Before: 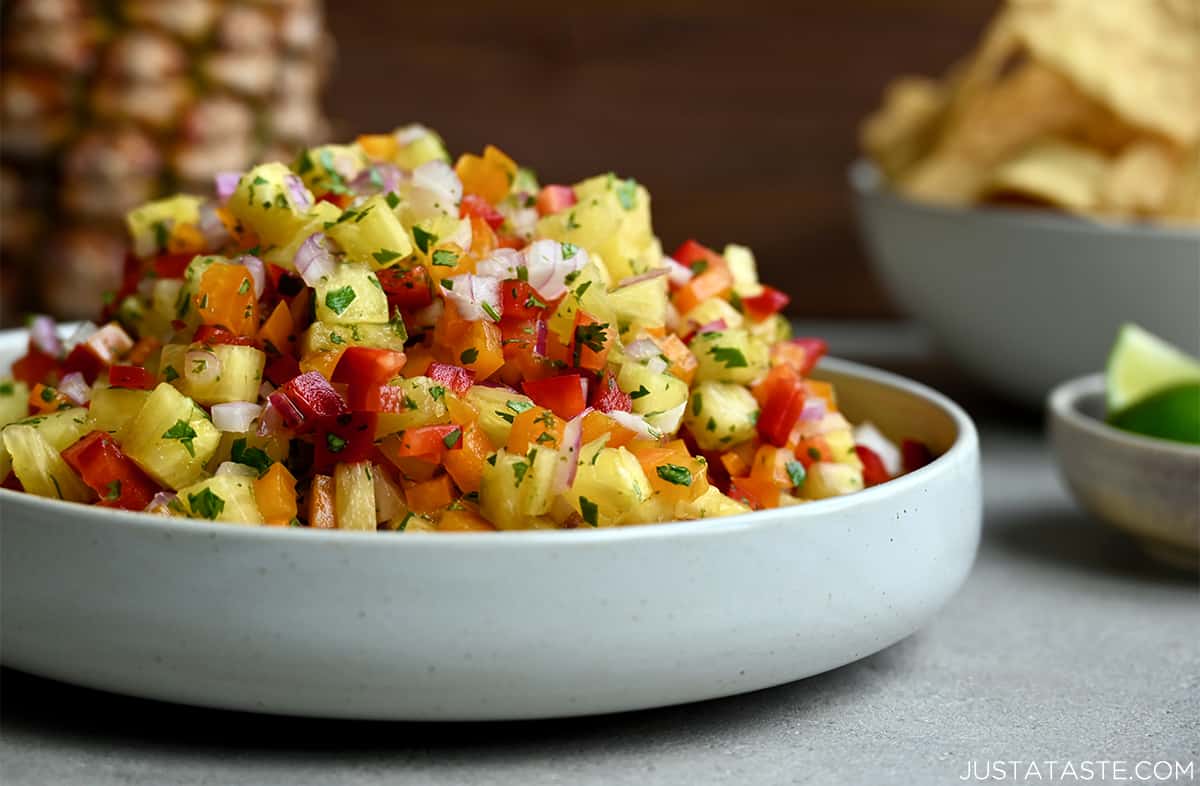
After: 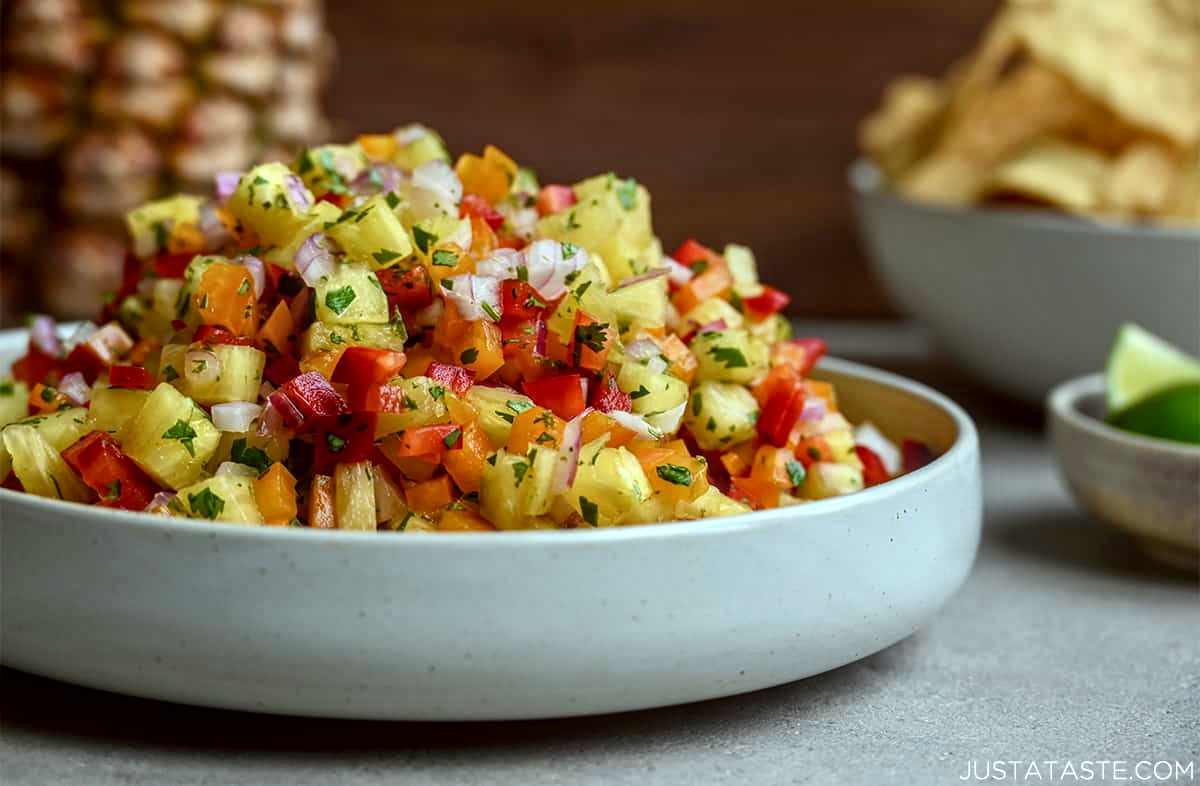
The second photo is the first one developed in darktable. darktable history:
exposure: compensate highlight preservation false
local contrast: highlights 3%, shadows 1%, detail 134%
color correction: highlights a* -4.97, highlights b* -3.65, shadows a* 3.93, shadows b* 4.35
